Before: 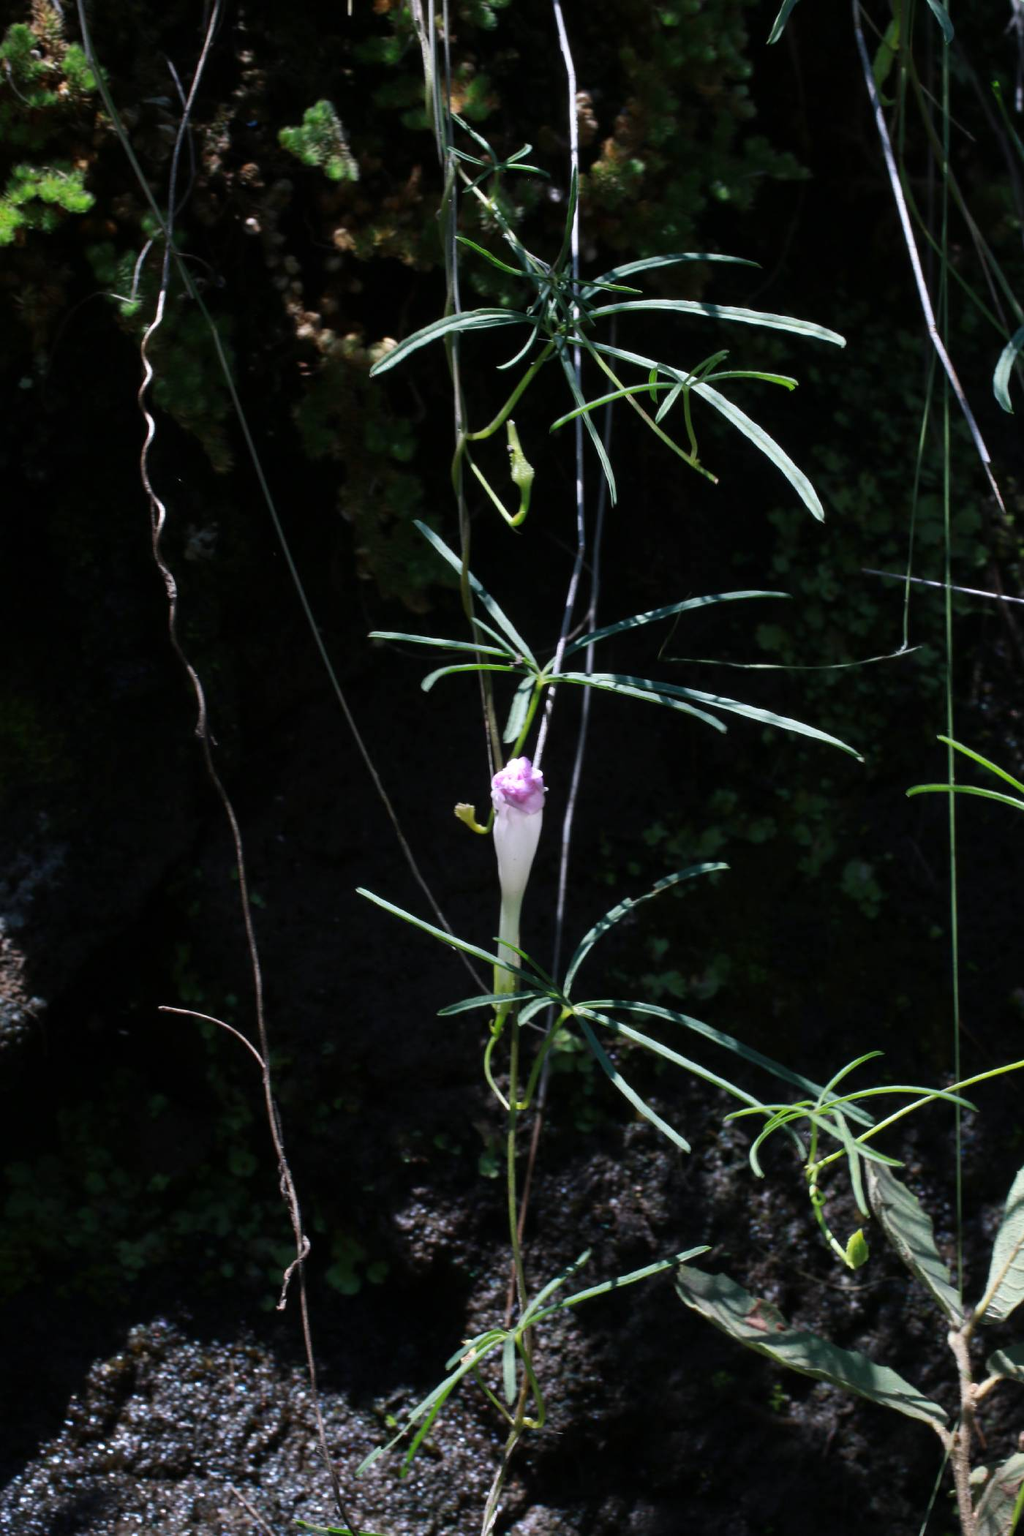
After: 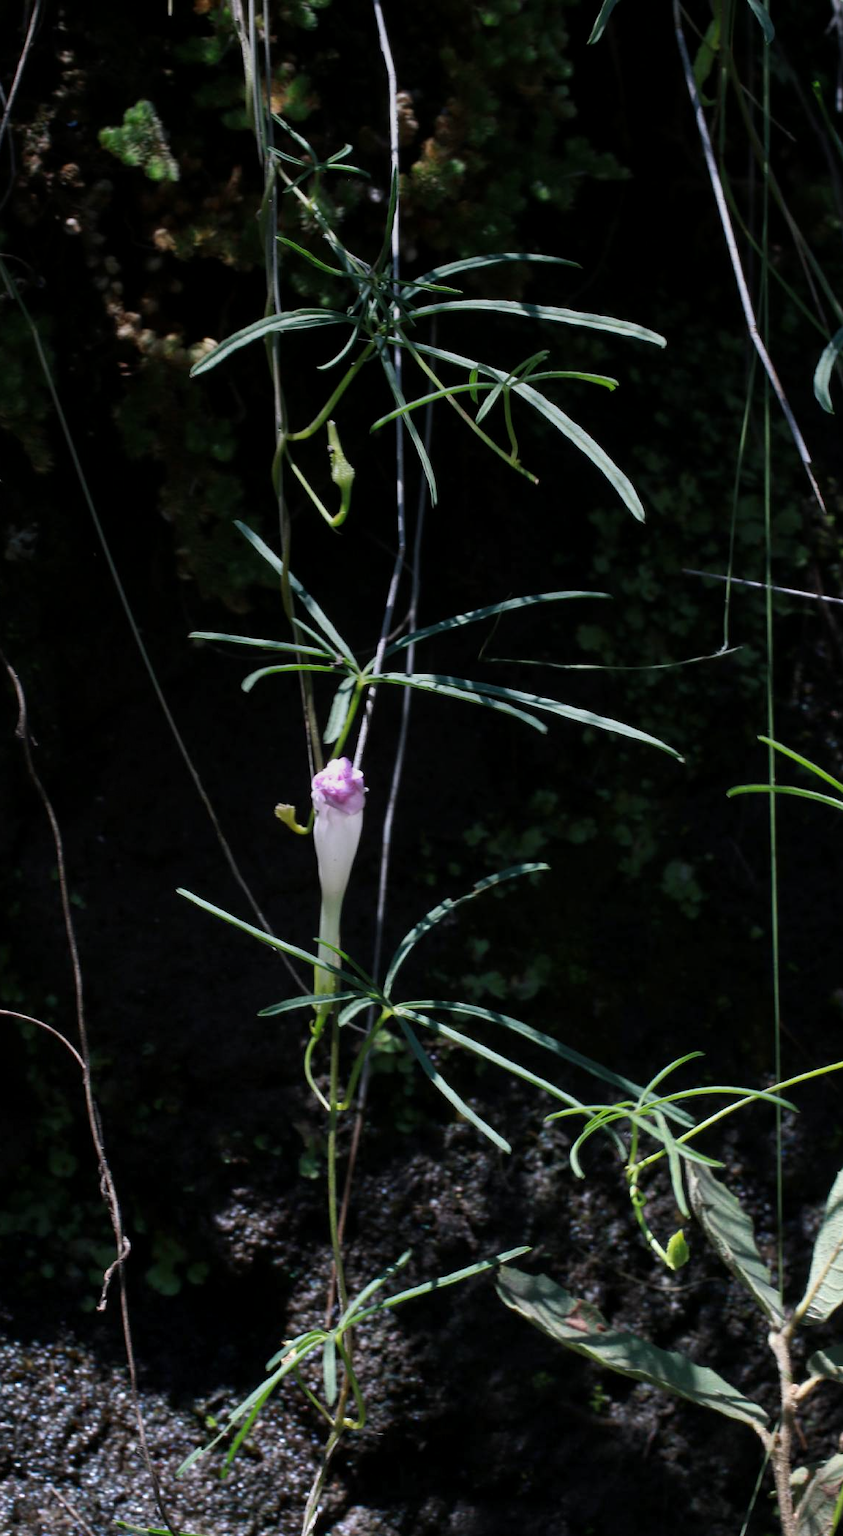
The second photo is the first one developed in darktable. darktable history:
graduated density: rotation -0.352°, offset 57.64
crop: left 17.582%, bottom 0.031%
local contrast: highlights 100%, shadows 100%, detail 120%, midtone range 0.2
